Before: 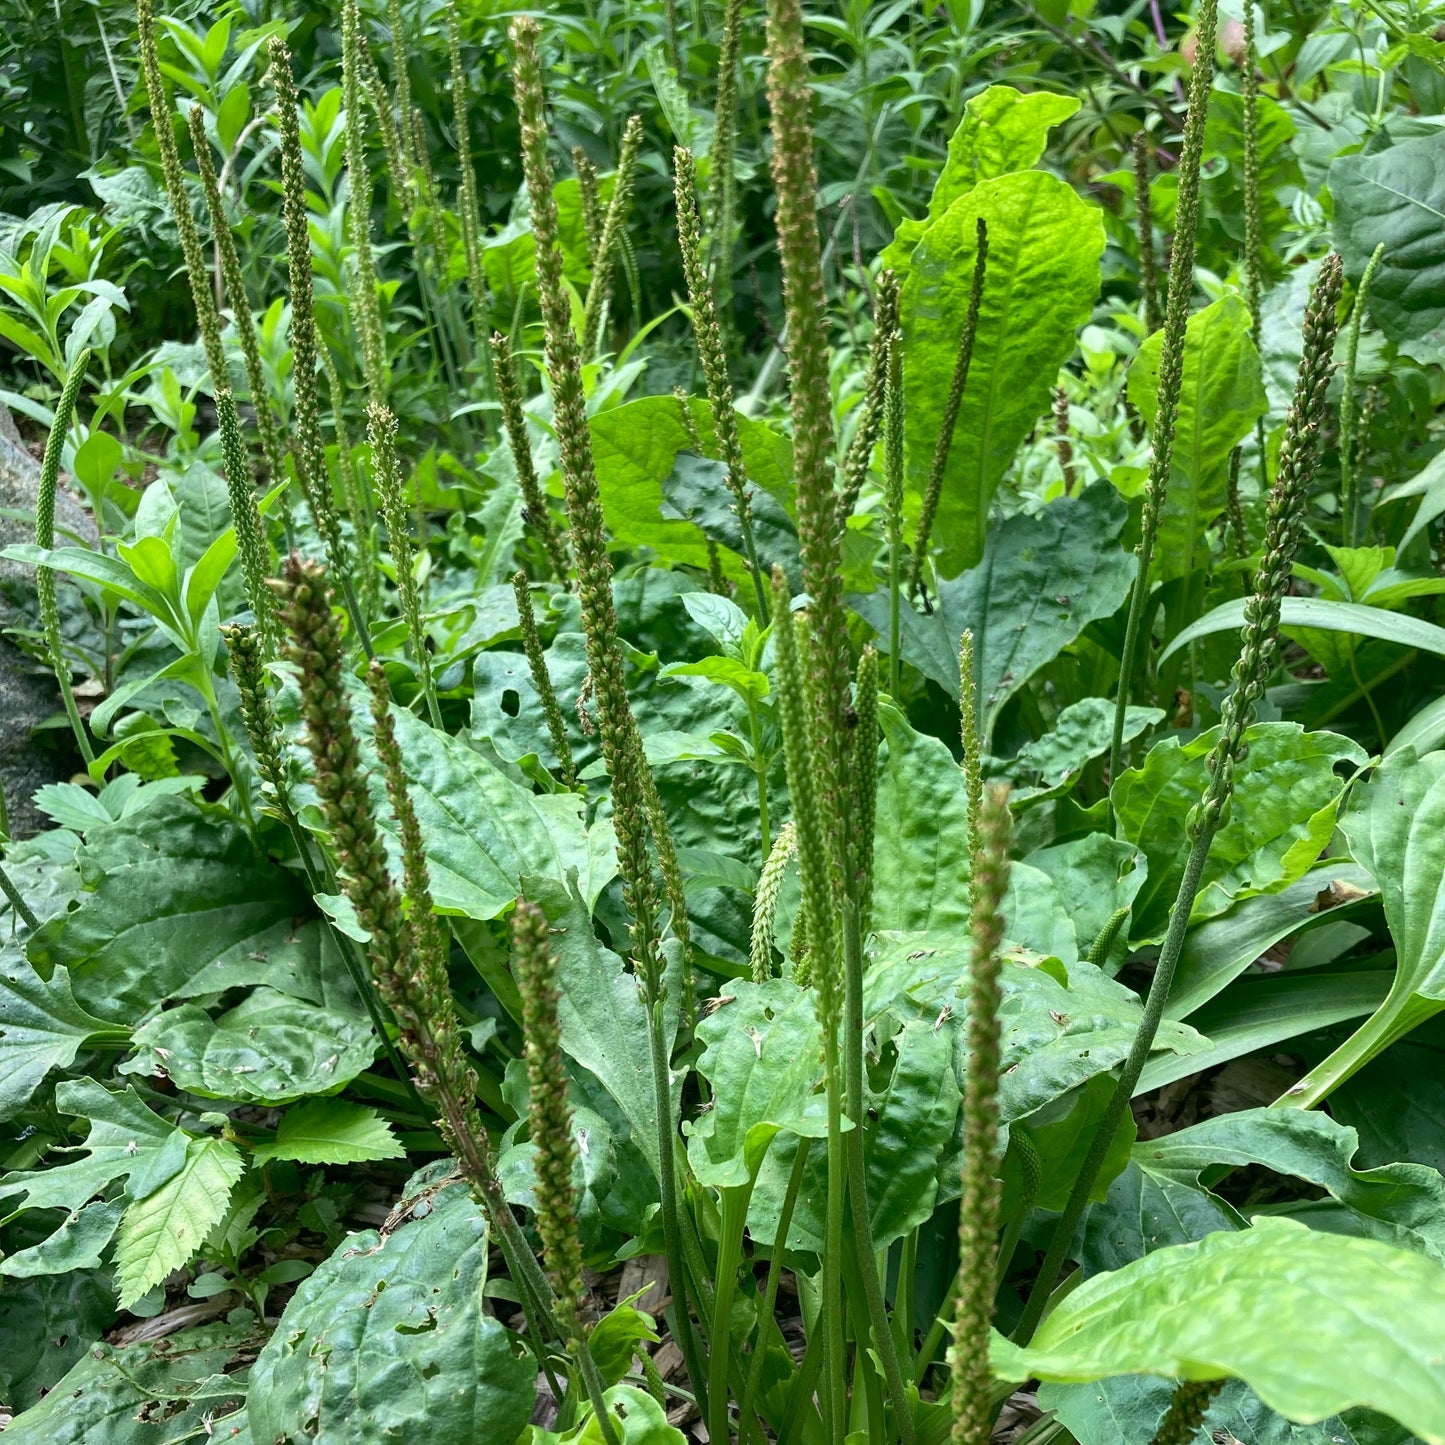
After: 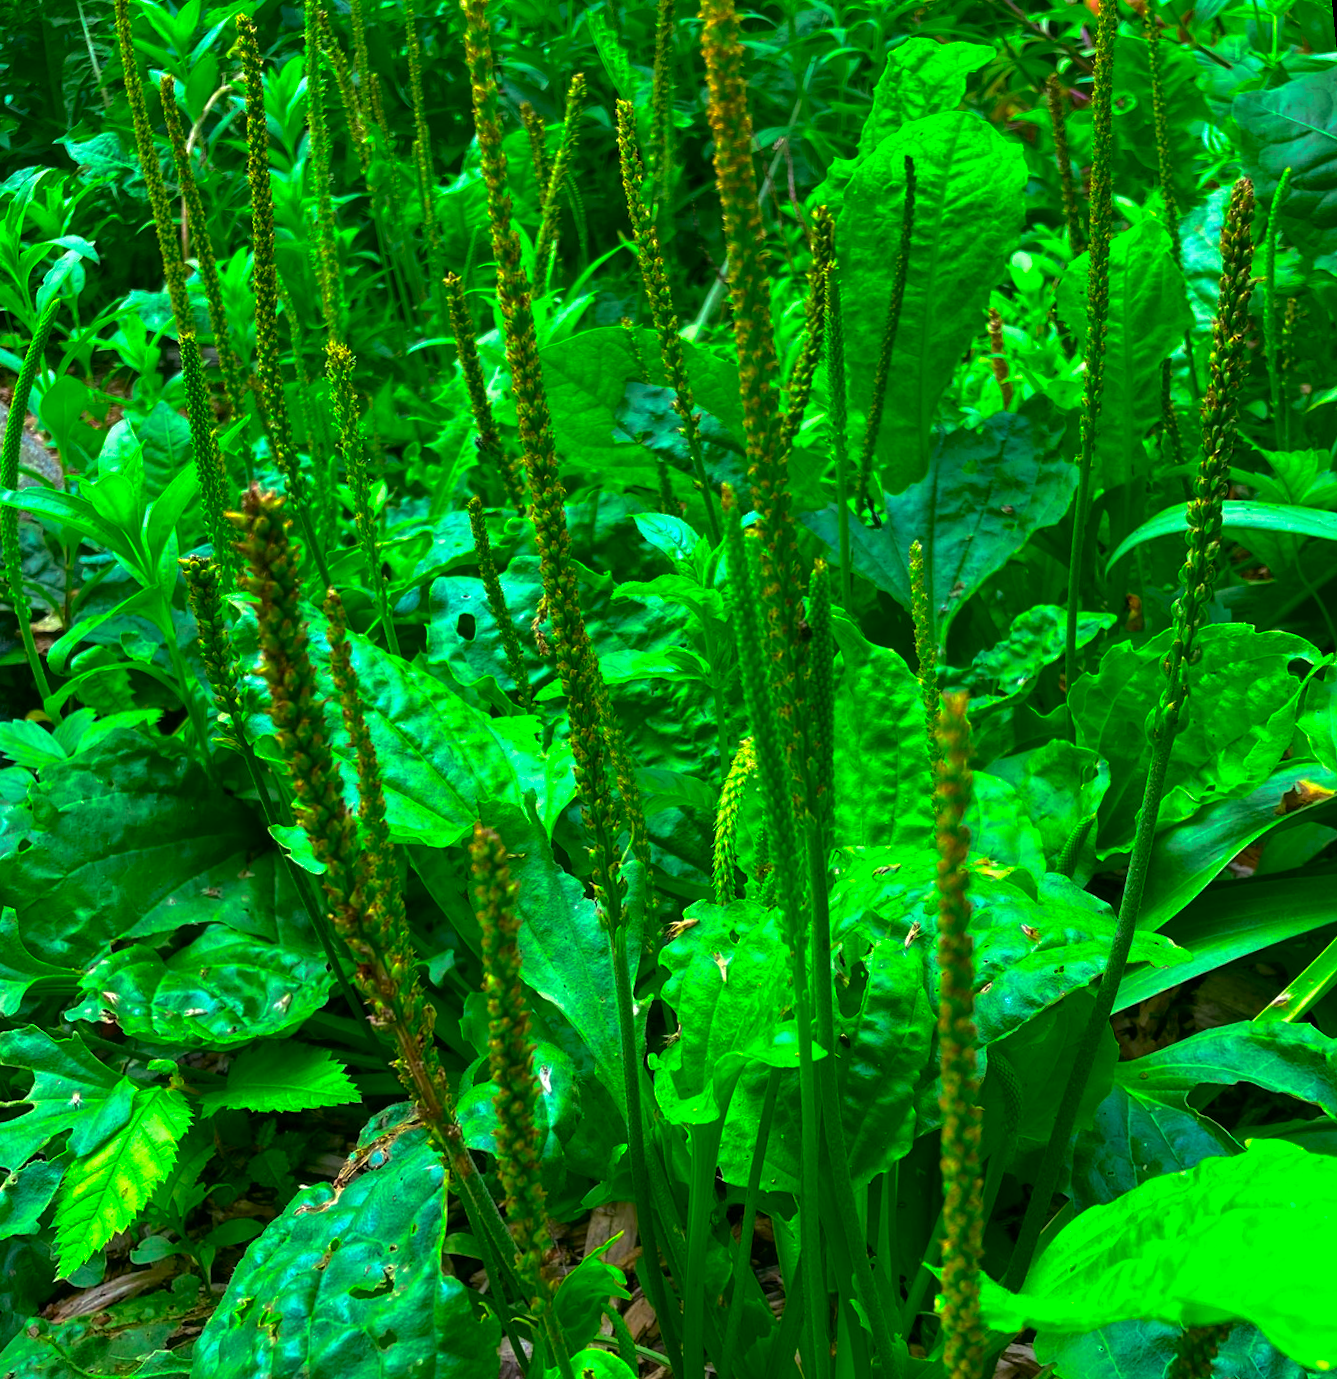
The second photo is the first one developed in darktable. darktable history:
base curve: curves: ch0 [(0, 0) (0.595, 0.418) (1, 1)], preserve colors none
color correction: highlights a* 1.59, highlights b* -1.7, saturation 2.48
white balance: red 1.009, blue 0.985
rotate and perspective: rotation -1.68°, lens shift (vertical) -0.146, crop left 0.049, crop right 0.912, crop top 0.032, crop bottom 0.96
exposure: exposure 0.15 EV, compensate highlight preservation false
